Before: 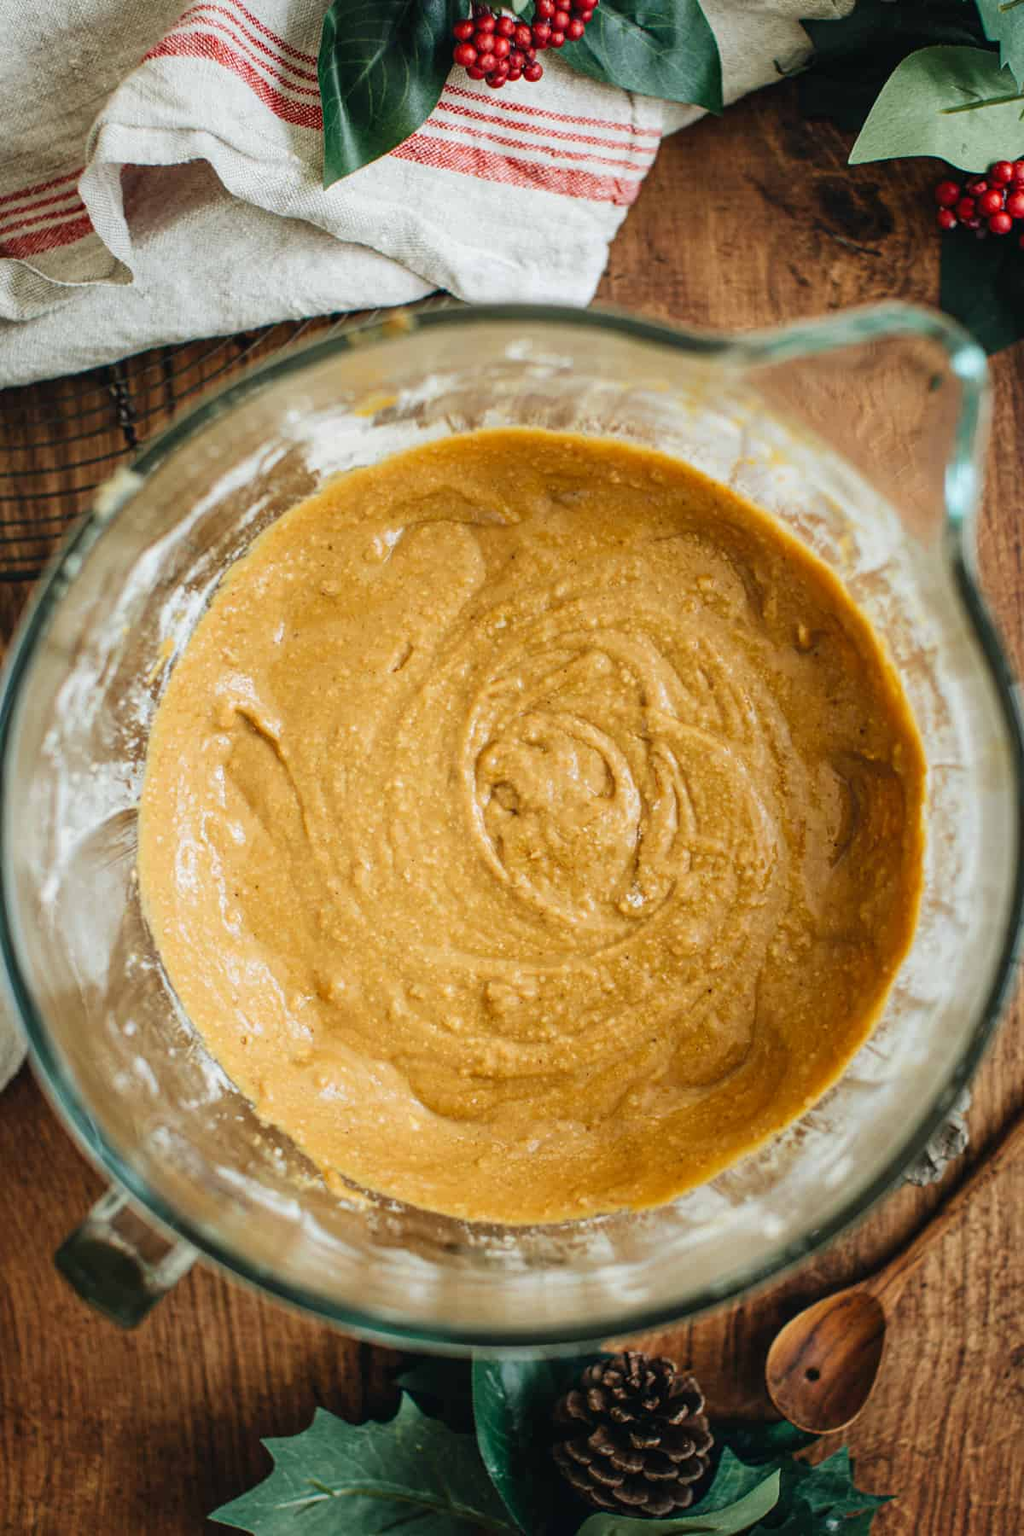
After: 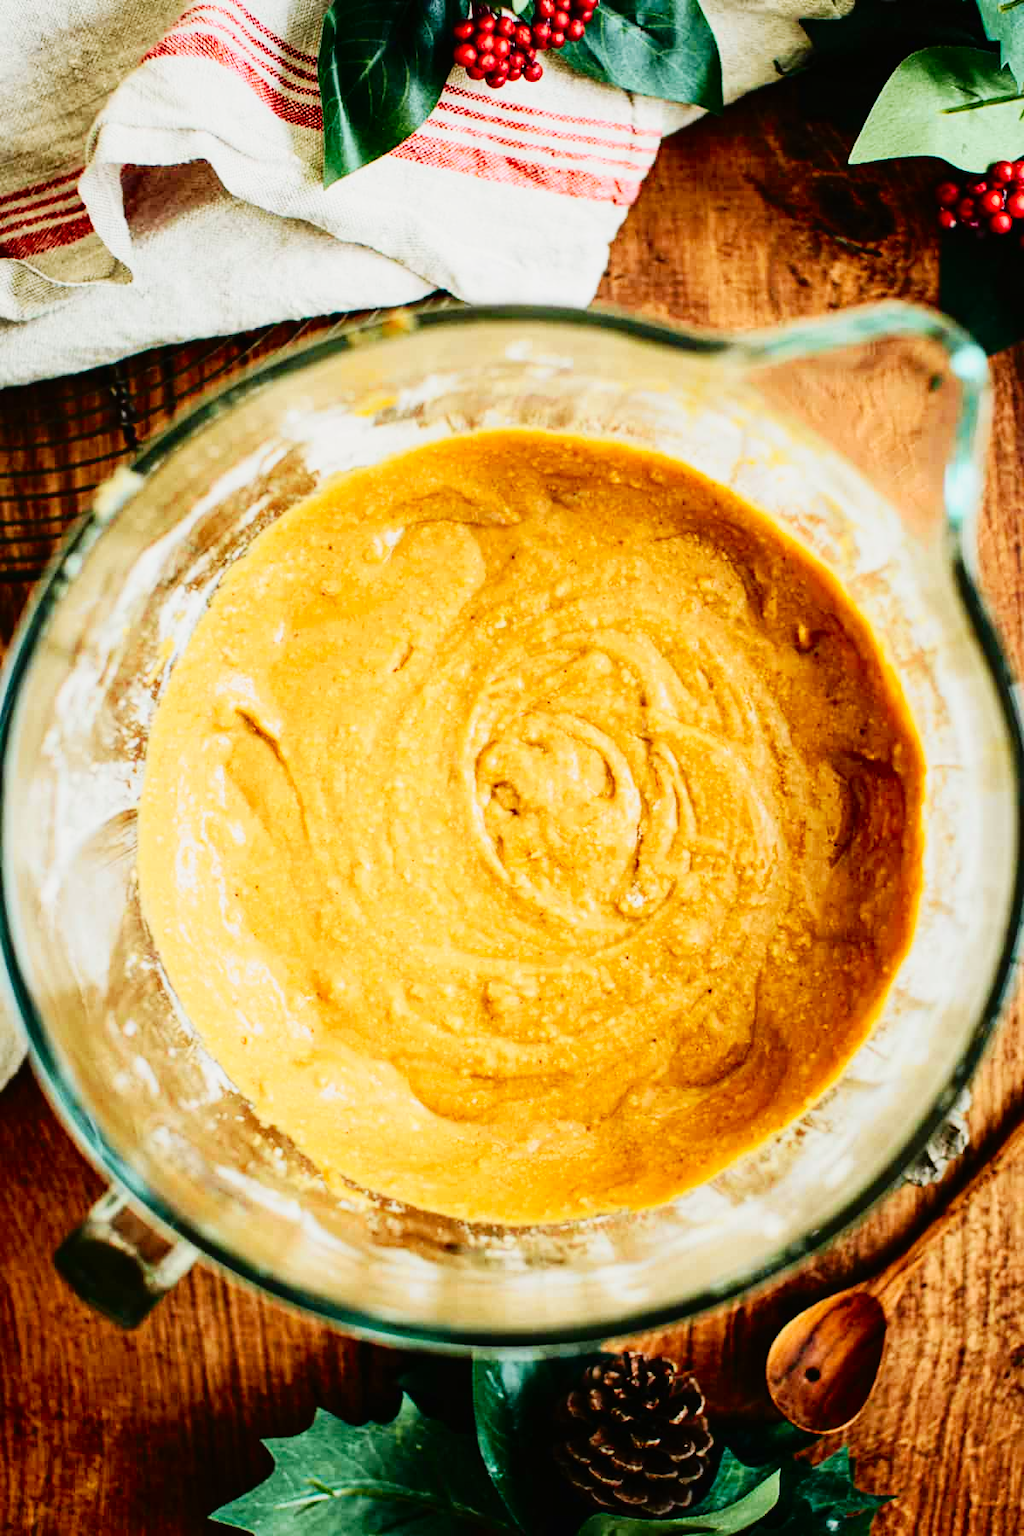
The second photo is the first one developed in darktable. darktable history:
tone curve: curves: ch0 [(0, 0) (0.128, 0.068) (0.292, 0.274) (0.46, 0.482) (0.653, 0.717) (0.819, 0.869) (0.998, 0.969)]; ch1 [(0, 0) (0.384, 0.365) (0.463, 0.45) (0.486, 0.486) (0.503, 0.504) (0.517, 0.517) (0.549, 0.572) (0.583, 0.615) (0.672, 0.699) (0.774, 0.817) (1, 1)]; ch2 [(0, 0) (0.374, 0.344) (0.446, 0.443) (0.494, 0.5) (0.527, 0.529) (0.565, 0.591) (0.644, 0.682) (1, 1)], color space Lab, independent channels, preserve colors none
base curve: curves: ch0 [(0, 0) (0.036, 0.025) (0.121, 0.166) (0.206, 0.329) (0.605, 0.79) (1, 1)], preserve colors none
